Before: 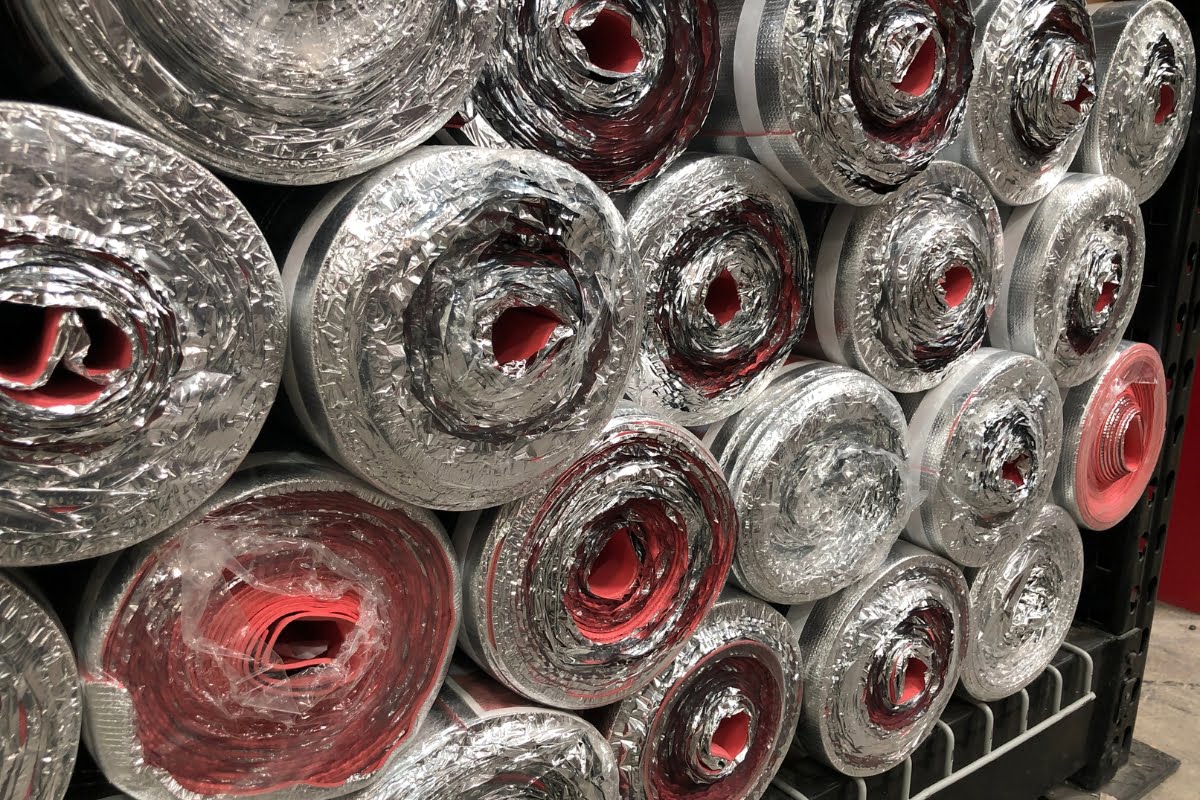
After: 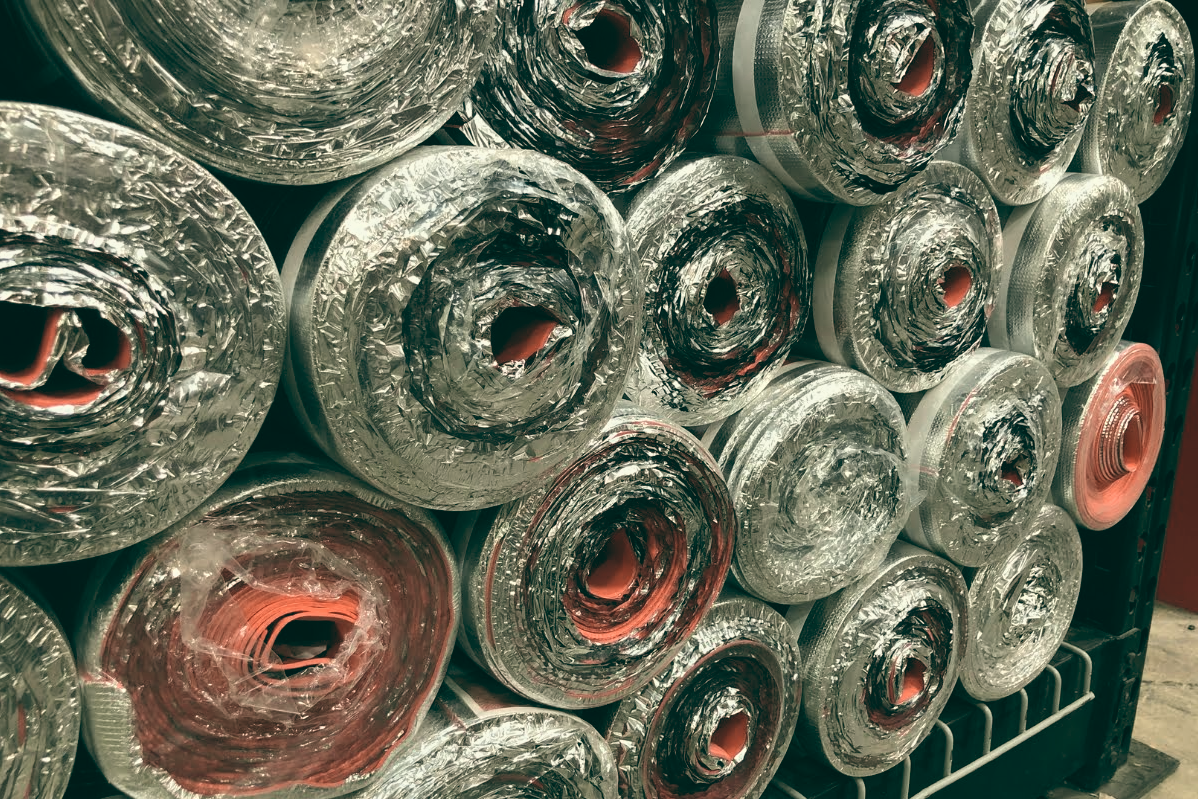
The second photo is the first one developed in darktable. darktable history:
crop and rotate: left 0.126%
rotate and perspective: automatic cropping original format, crop left 0, crop top 0
color balance: lift [1.005, 0.99, 1.007, 1.01], gamma [1, 1.034, 1.032, 0.966], gain [0.873, 1.055, 1.067, 0.933]
color zones: curves: ch0 [(0.018, 0.548) (0.224, 0.64) (0.425, 0.447) (0.675, 0.575) (0.732, 0.579)]; ch1 [(0.066, 0.487) (0.25, 0.5) (0.404, 0.43) (0.75, 0.421) (0.956, 0.421)]; ch2 [(0.044, 0.561) (0.215, 0.465) (0.399, 0.544) (0.465, 0.548) (0.614, 0.447) (0.724, 0.43) (0.882, 0.623) (0.956, 0.632)]
